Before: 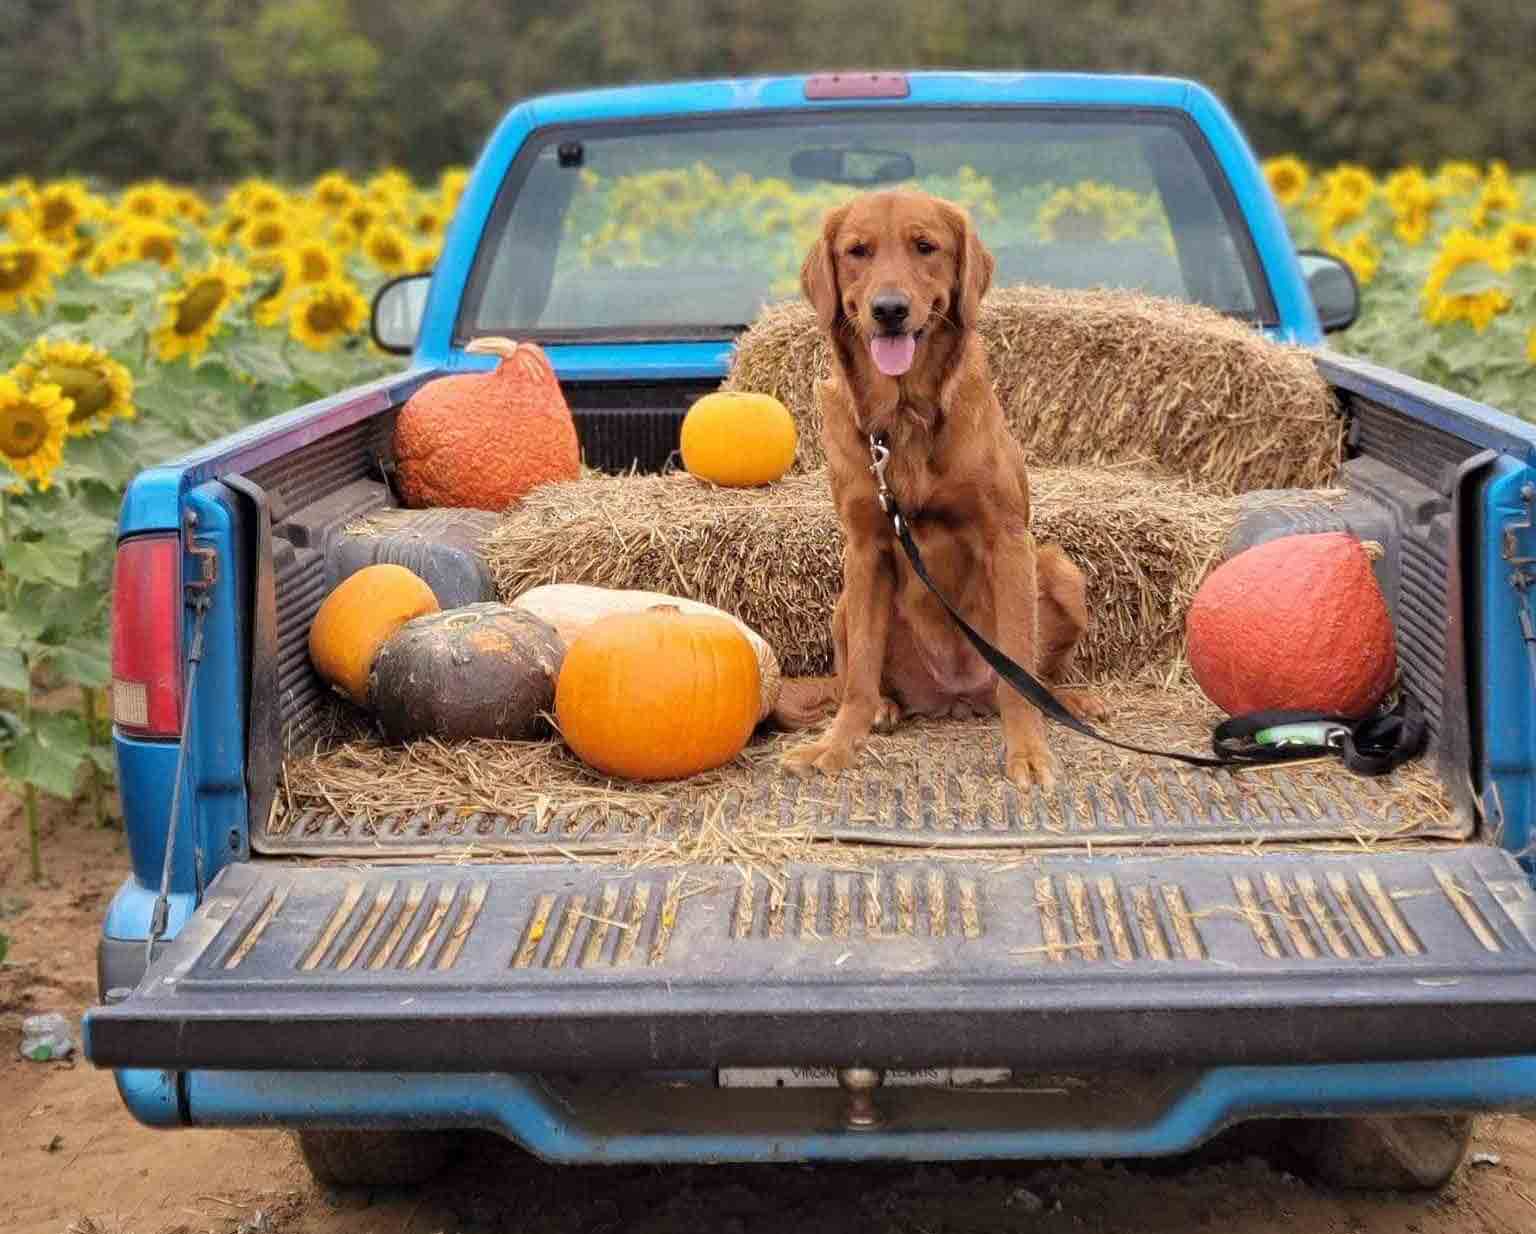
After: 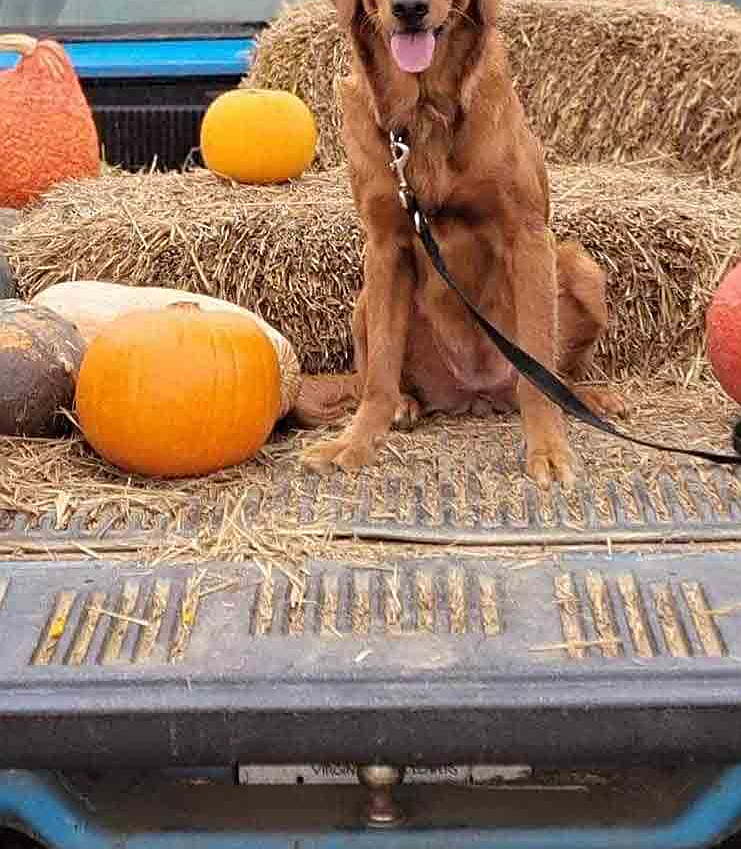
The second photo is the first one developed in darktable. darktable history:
crop: left 31.309%, top 24.598%, right 20.41%, bottom 6.554%
sharpen: on, module defaults
